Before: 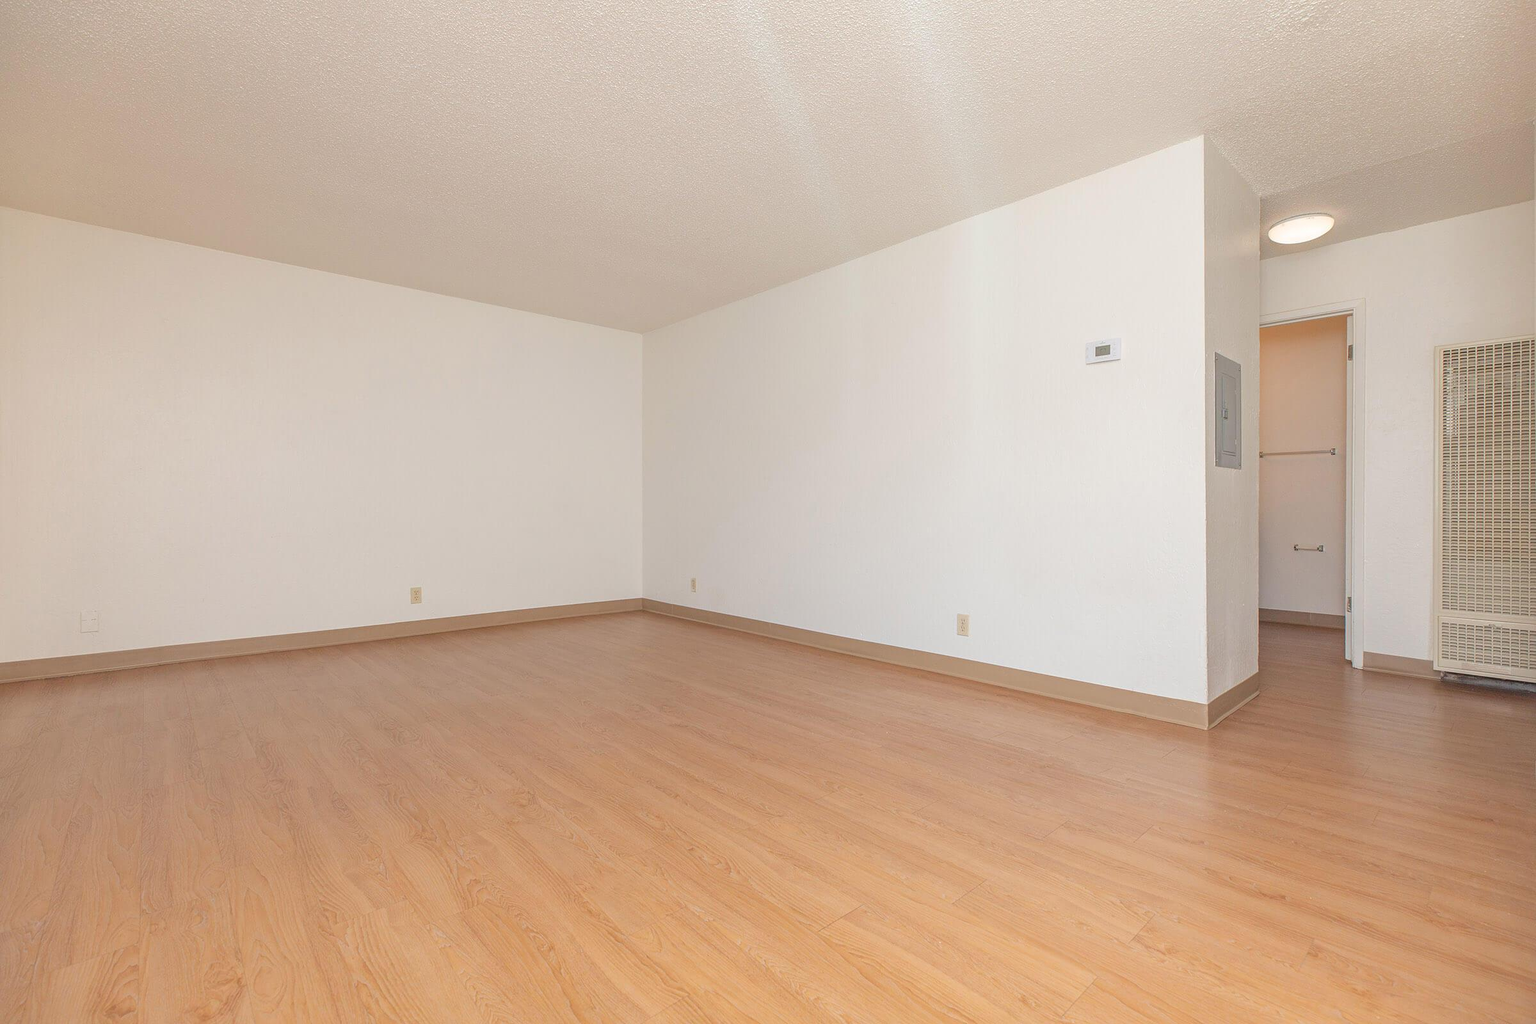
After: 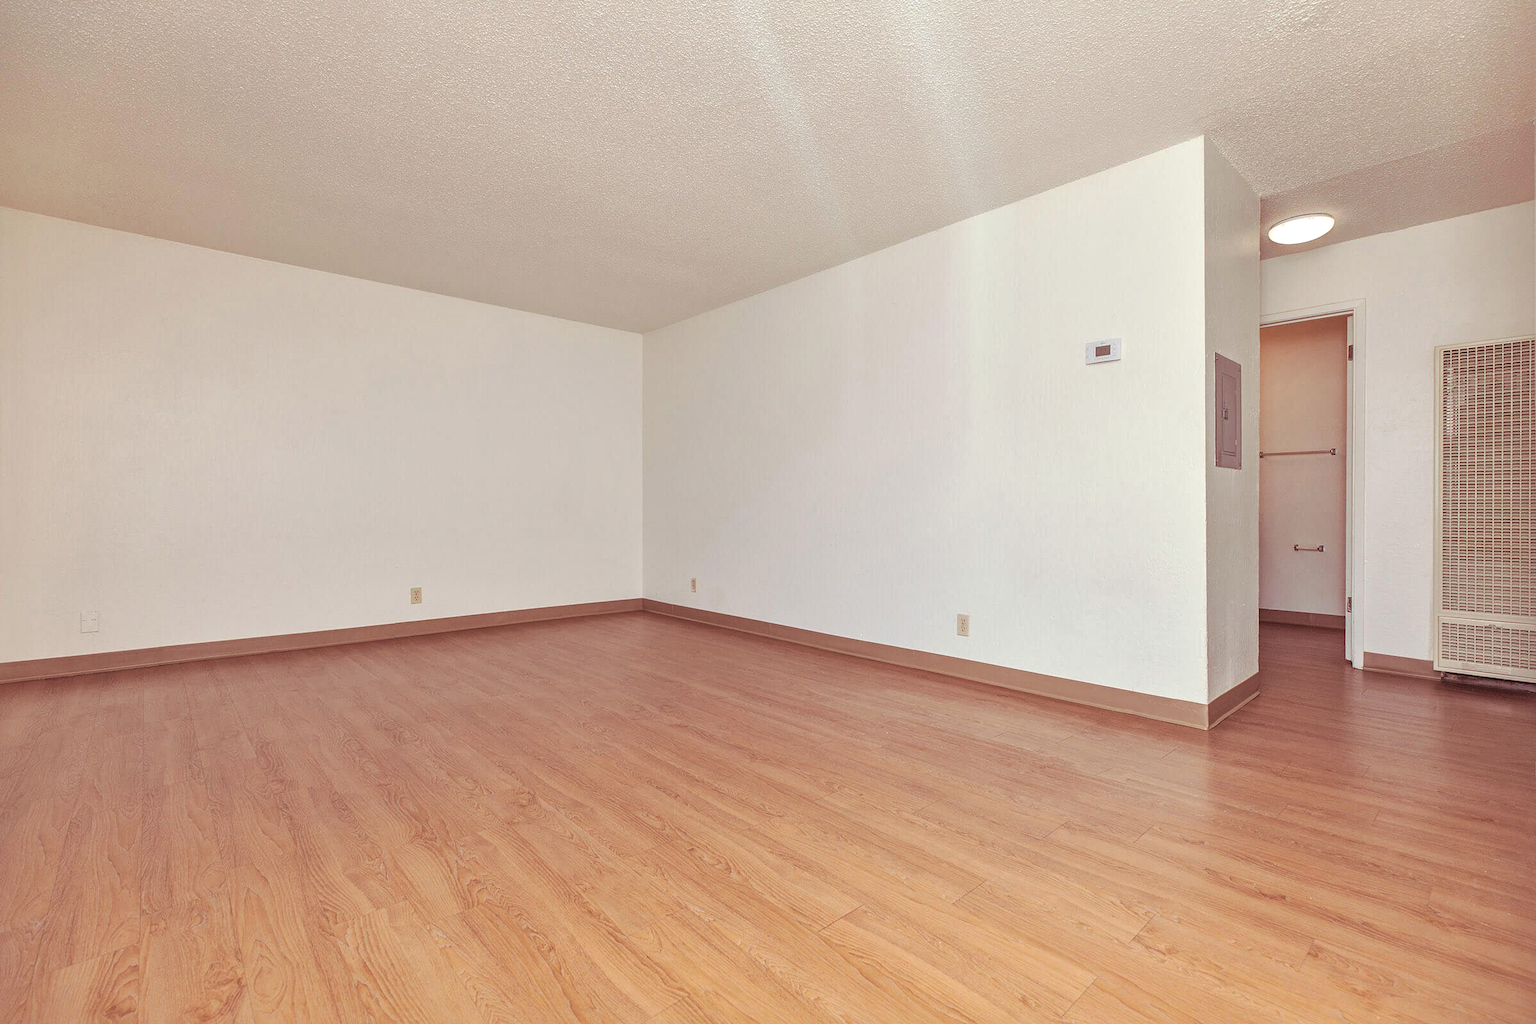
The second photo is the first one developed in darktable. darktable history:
split-toning: on, module defaults
exposure: exposure -0.072 EV, compensate highlight preservation false
local contrast: mode bilateral grid, contrast 25, coarseness 60, detail 151%, midtone range 0.2
